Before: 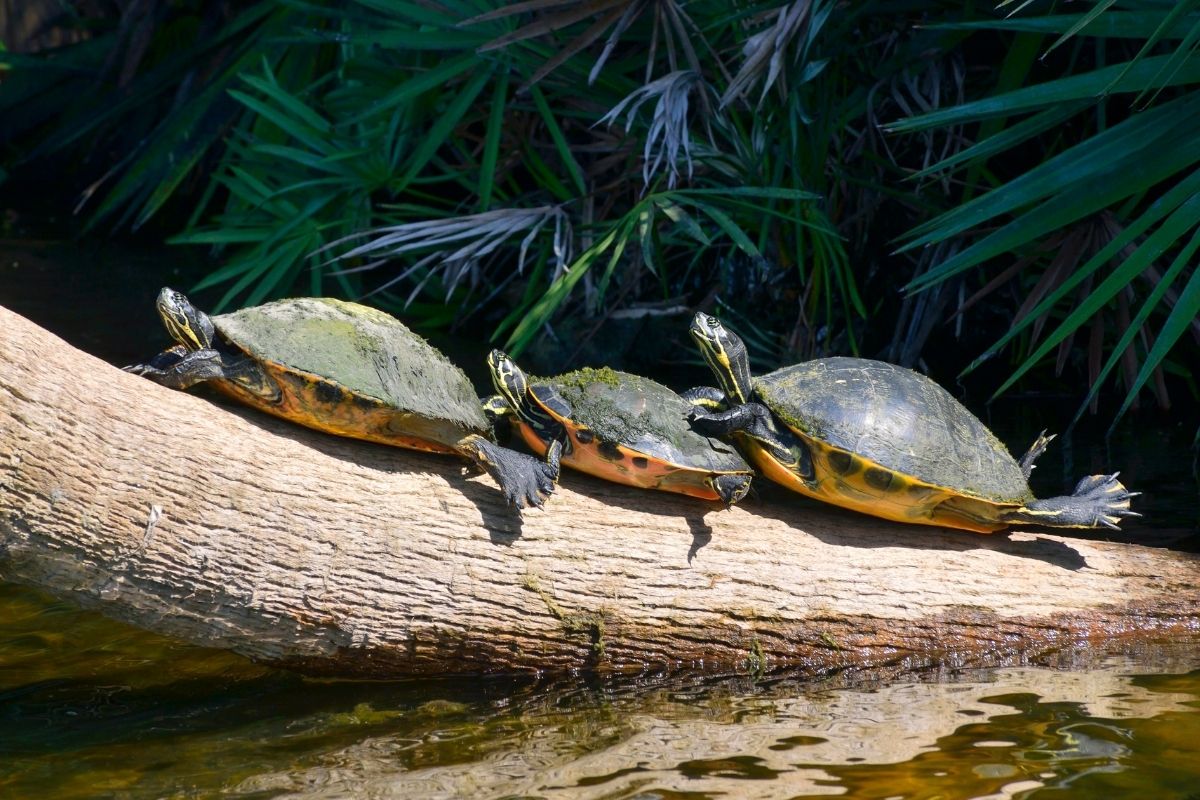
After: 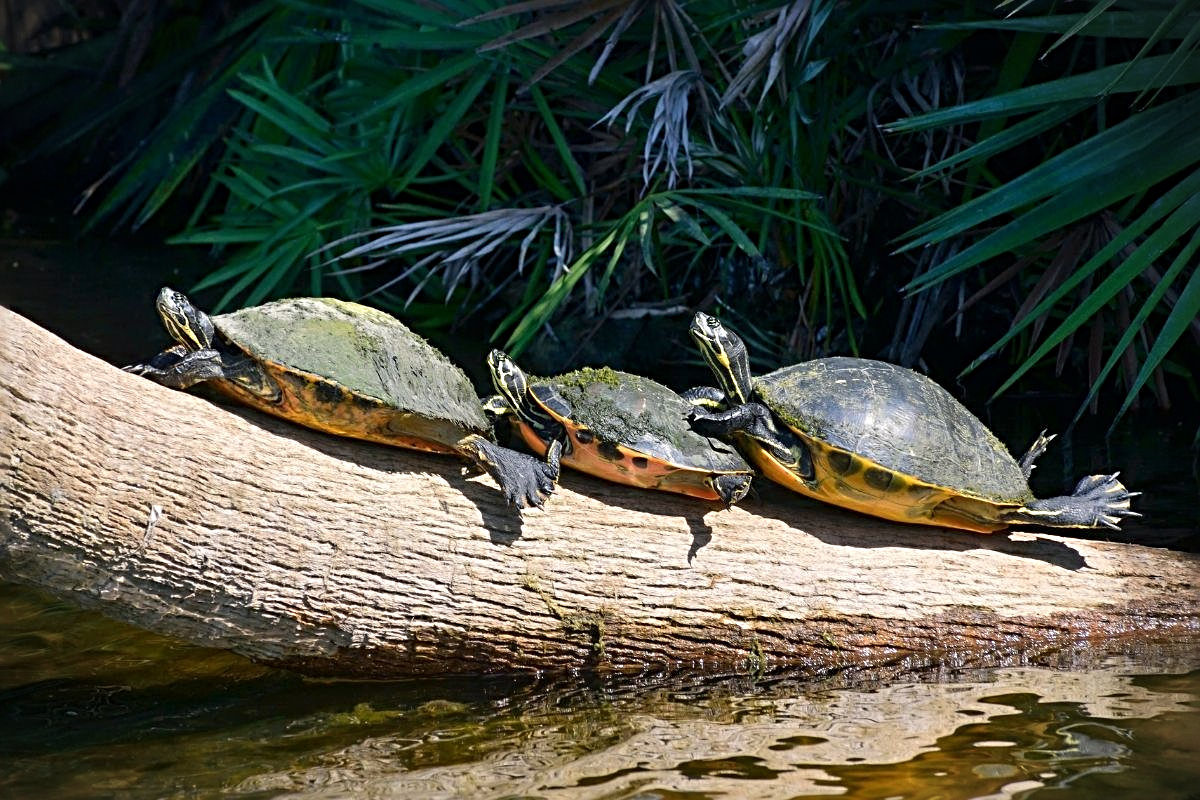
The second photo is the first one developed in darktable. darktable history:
color calibration: illuminant same as pipeline (D50), adaptation XYZ, x 0.345, y 0.358, temperature 5009.8 K, saturation algorithm version 1 (2020)
sharpen: radius 3.984
vignetting: fall-off start 89.1%, fall-off radius 44.3%, width/height ratio 1.153
